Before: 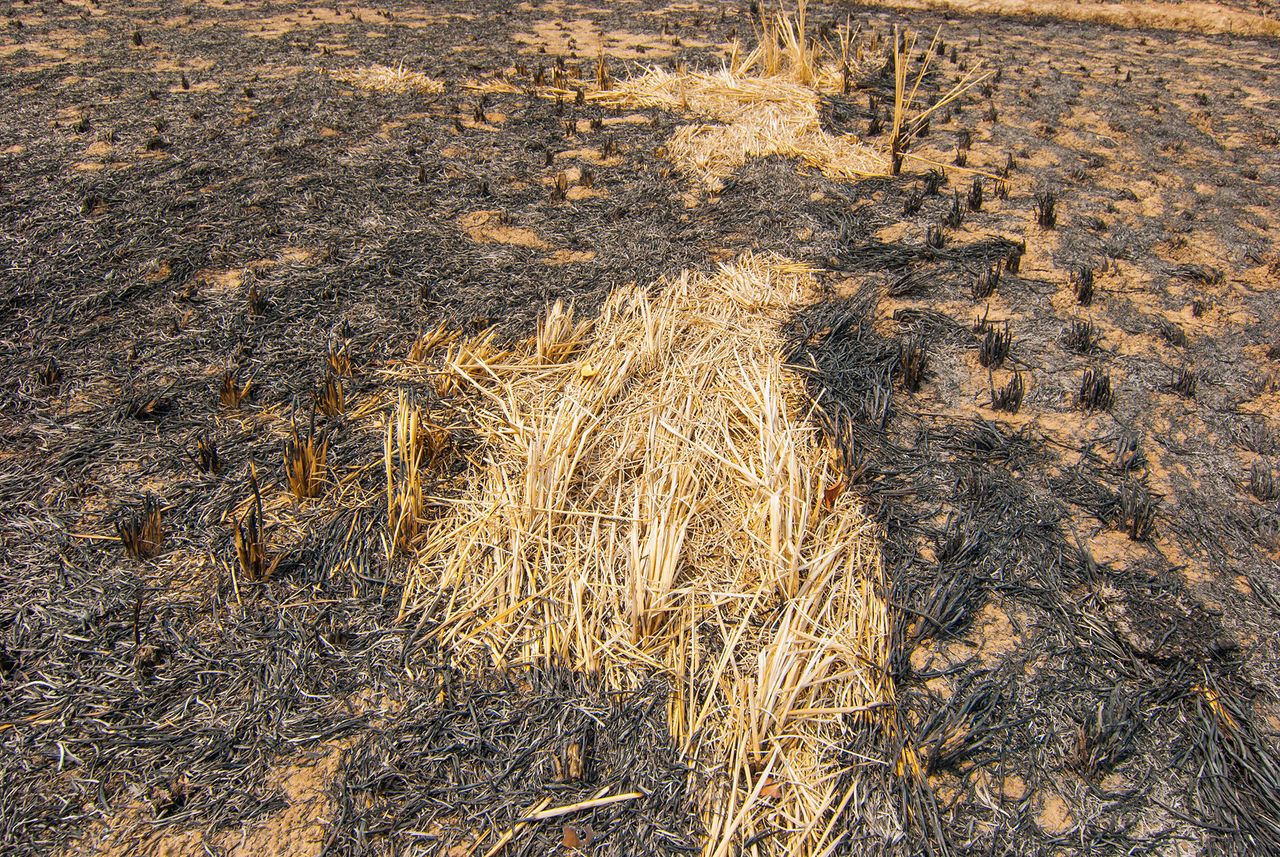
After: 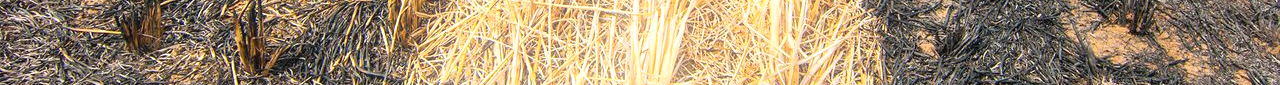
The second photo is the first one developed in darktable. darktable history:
exposure: black level correction 0, exposure 0.3 EV, compensate highlight preservation false
crop and rotate: top 59.084%, bottom 30.916%
bloom: size 5%, threshold 95%, strength 15%
